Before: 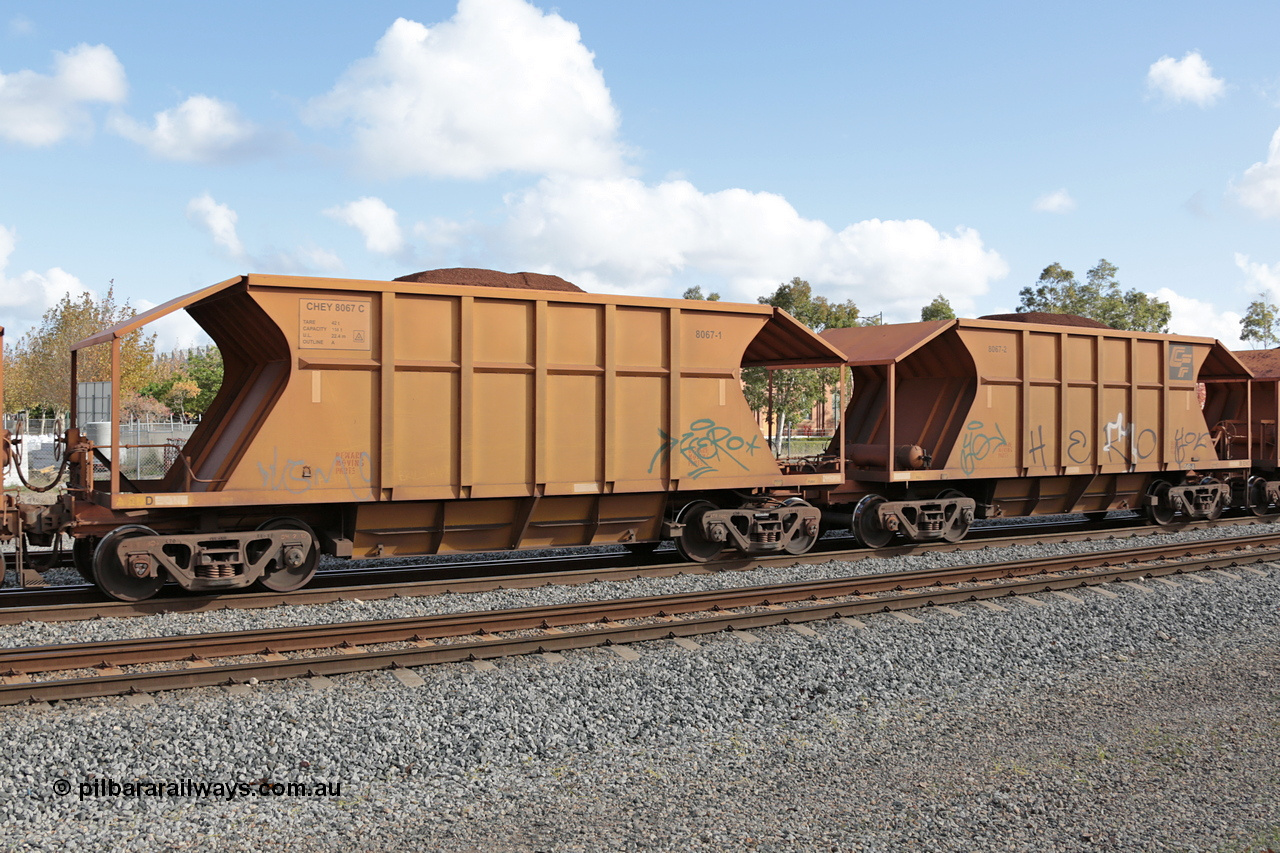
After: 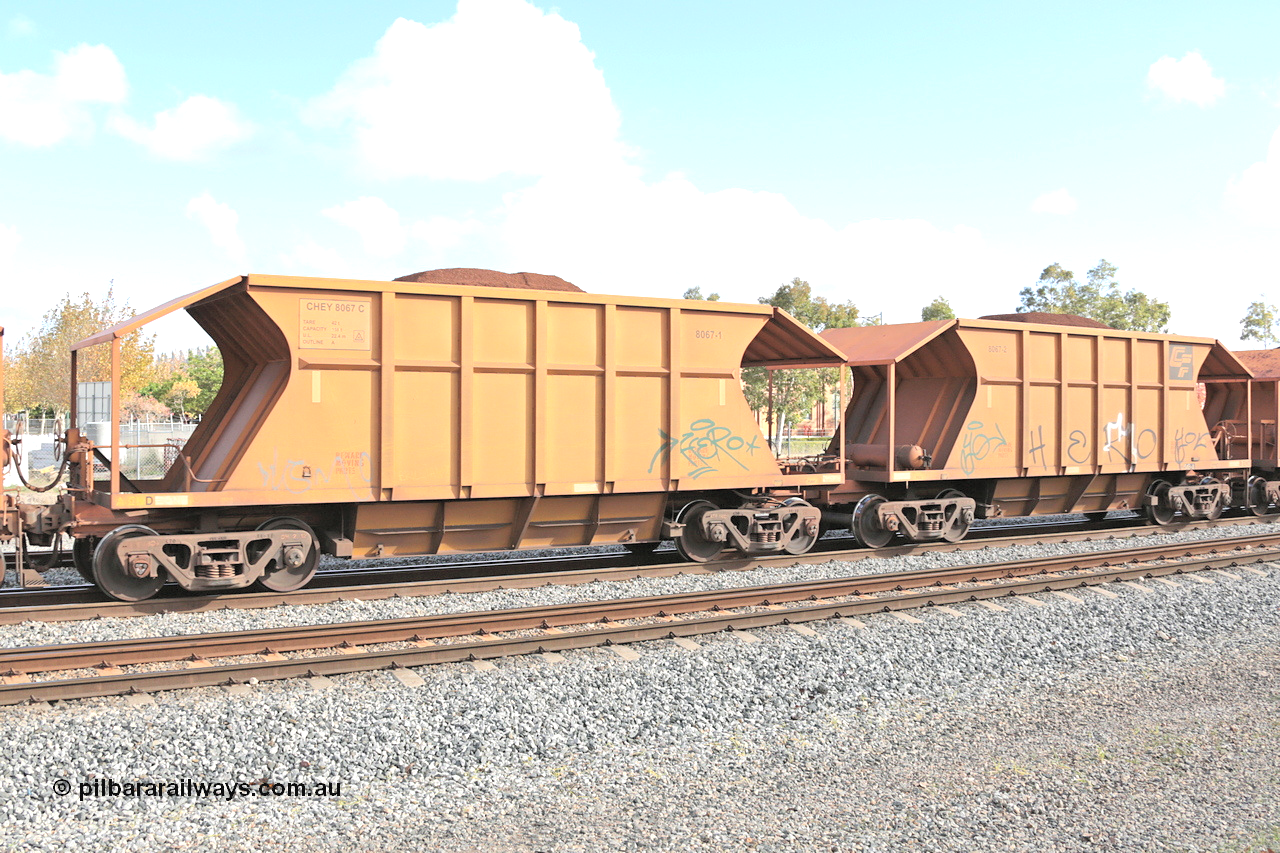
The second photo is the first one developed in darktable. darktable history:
exposure: black level correction 0, exposure 1.444 EV, compensate exposure bias true, compensate highlight preservation false
contrast brightness saturation: brightness 0.28
local contrast: mode bilateral grid, contrast 21, coarseness 49, detail 129%, midtone range 0.2
